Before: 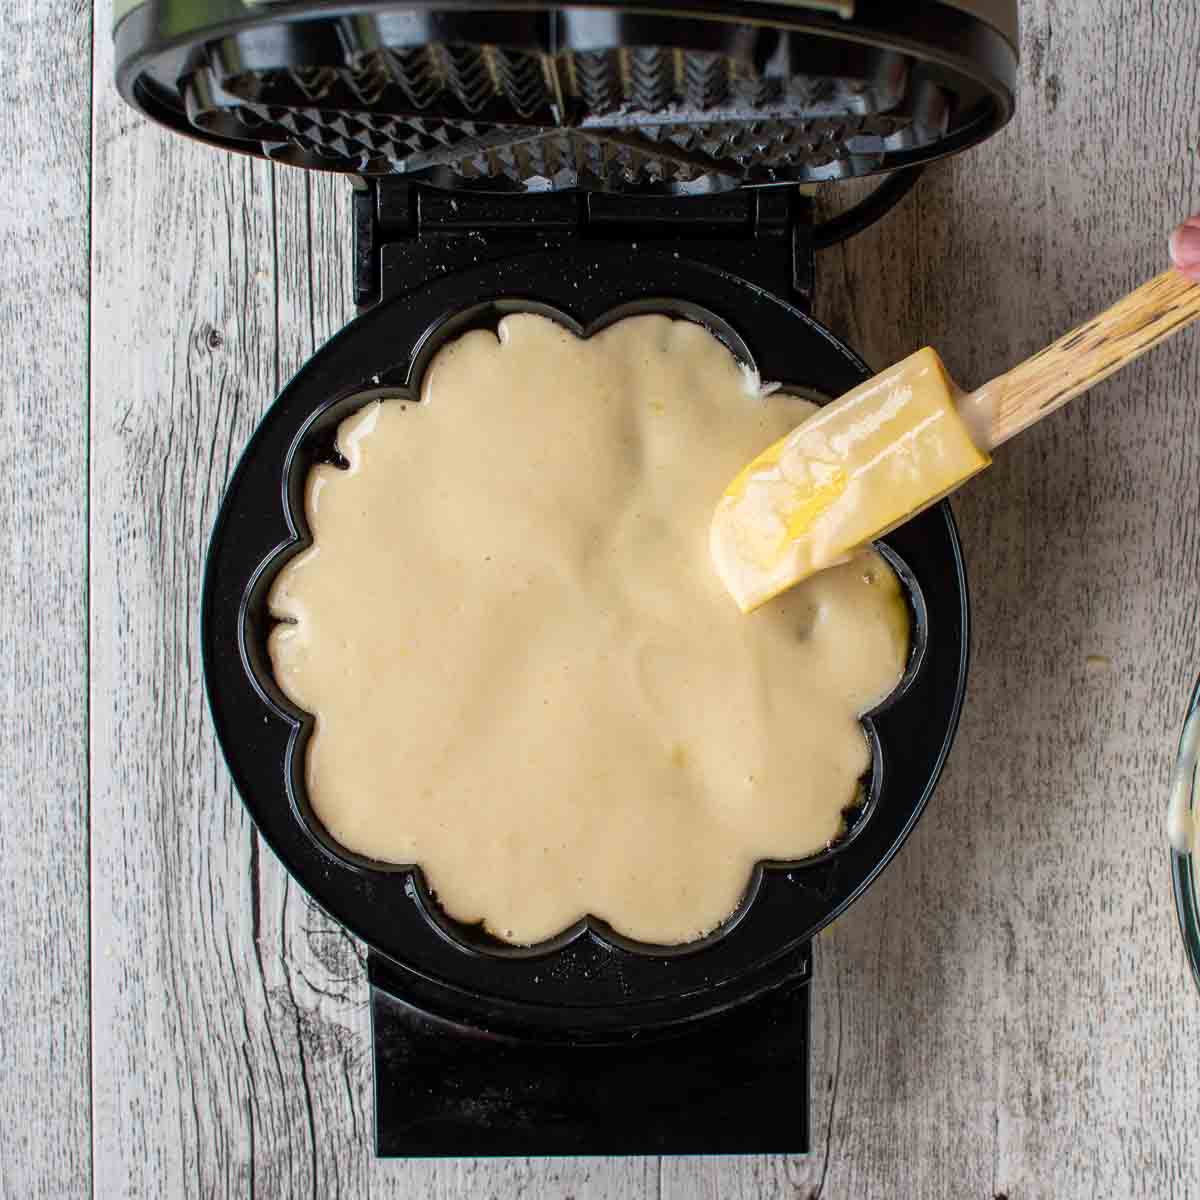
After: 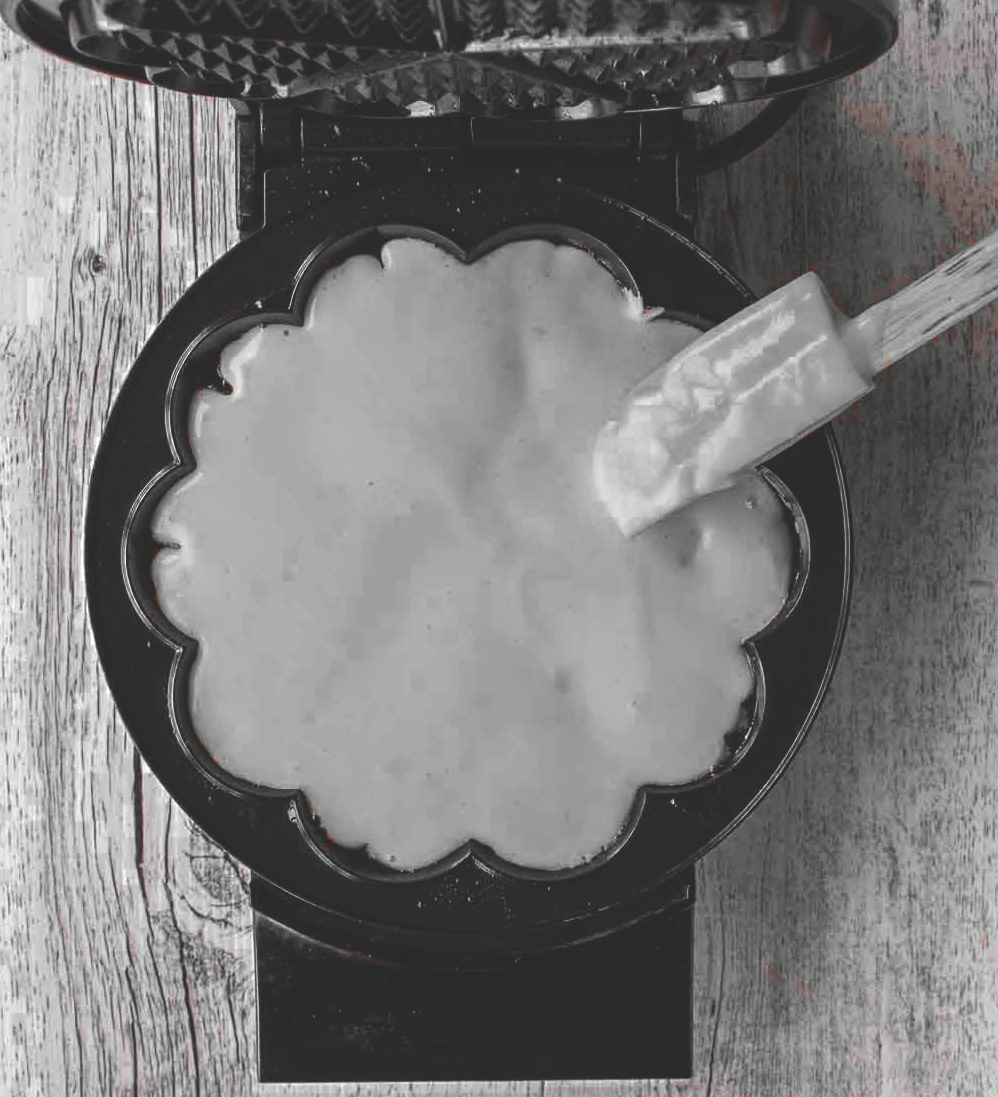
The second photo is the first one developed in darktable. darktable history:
exposure: black level correction -0.025, exposure -0.118 EV, compensate highlight preservation false
color zones: curves: ch0 [(0, 0.352) (0.143, 0.407) (0.286, 0.386) (0.429, 0.431) (0.571, 0.829) (0.714, 0.853) (0.857, 0.833) (1, 0.352)]; ch1 [(0, 0.604) (0.072, 0.726) (0.096, 0.608) (0.205, 0.007) (0.571, -0.006) (0.839, -0.013) (0.857, -0.012) (1, 0.604)], mix 40.58%
crop: left 9.798%, top 6.333%, right 6.98%, bottom 2.226%
